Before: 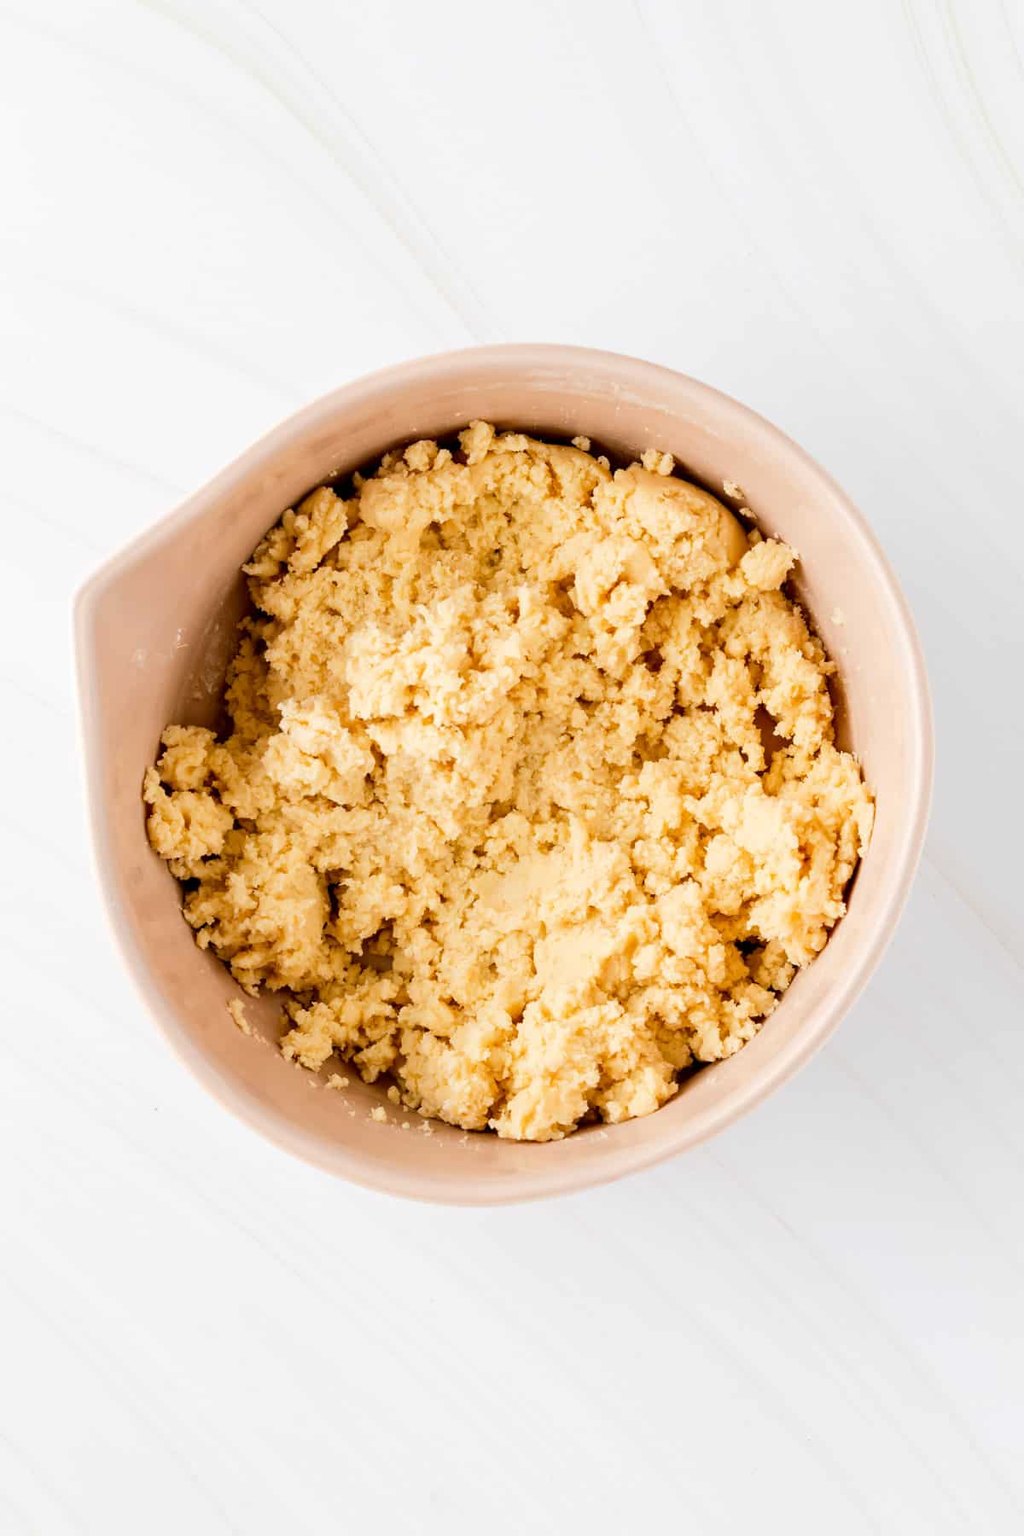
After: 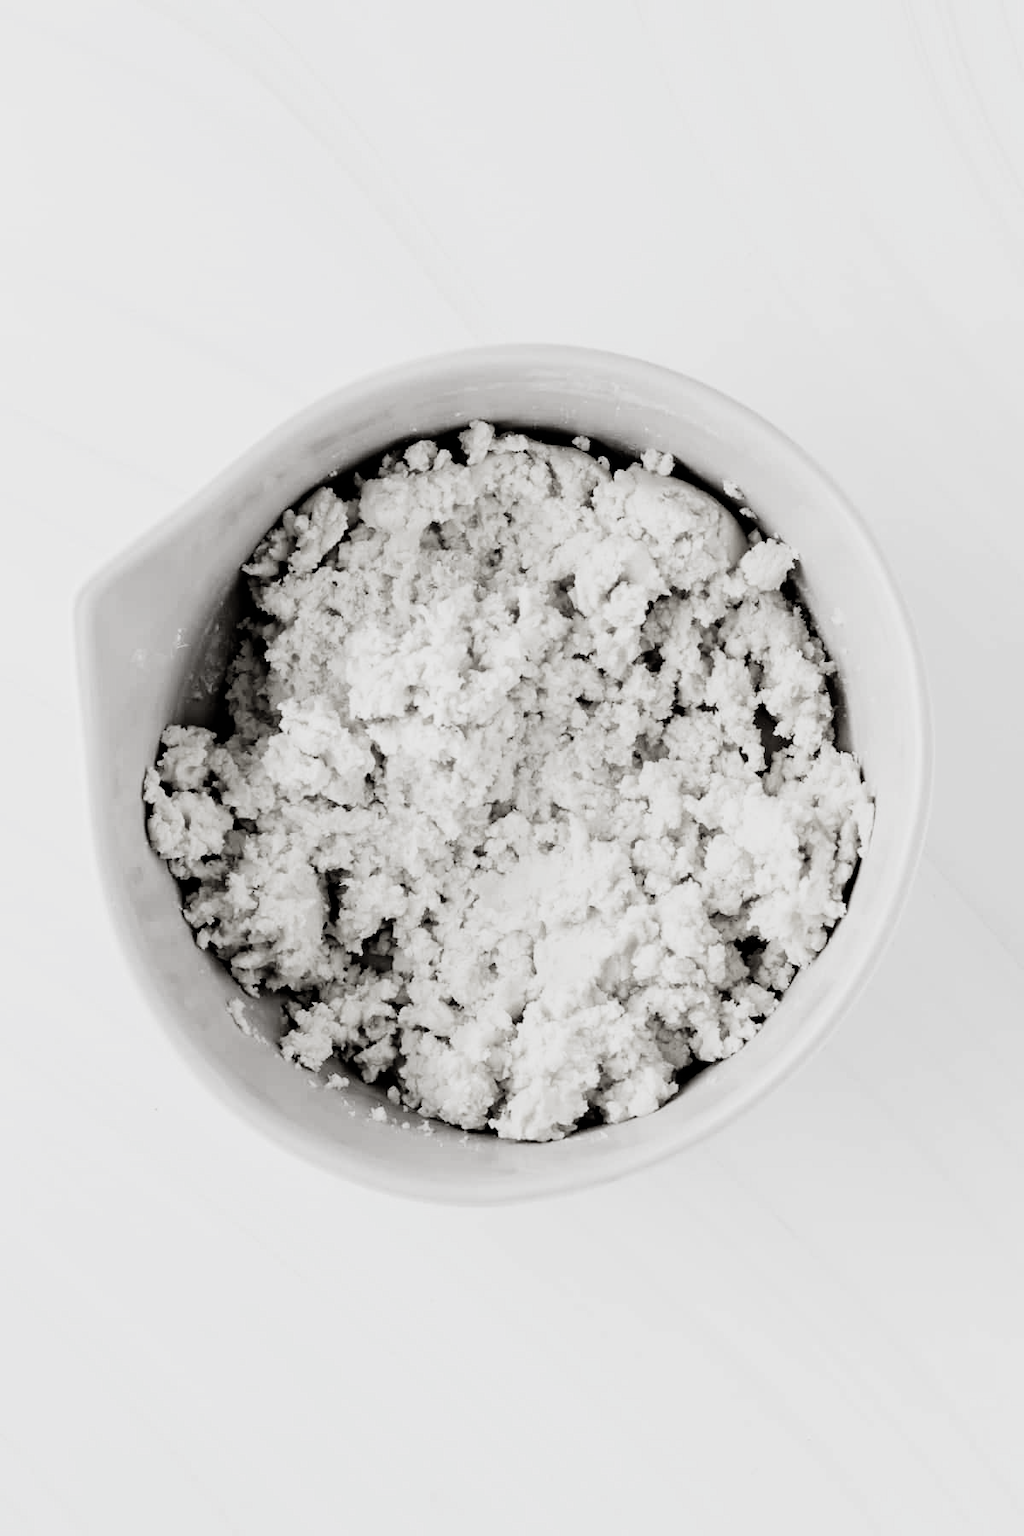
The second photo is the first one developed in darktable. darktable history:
contrast brightness saturation: saturation 0.179
filmic rgb: black relative exposure -5.04 EV, white relative exposure 3.56 EV, hardness 3.17, contrast 1.399, highlights saturation mix -48.66%, preserve chrominance no, color science v5 (2021)
color correction: highlights b* -0.038, saturation 1.27
